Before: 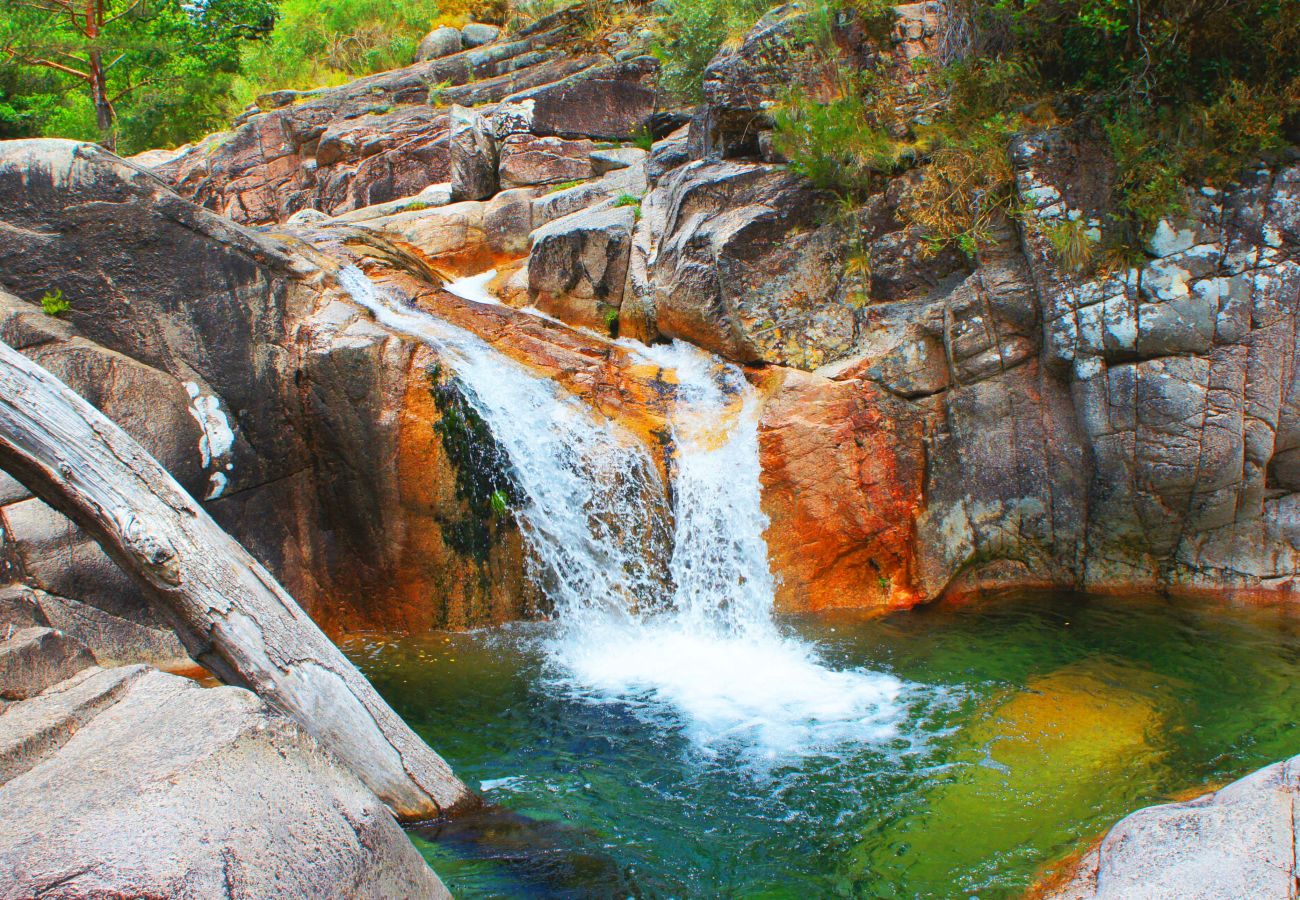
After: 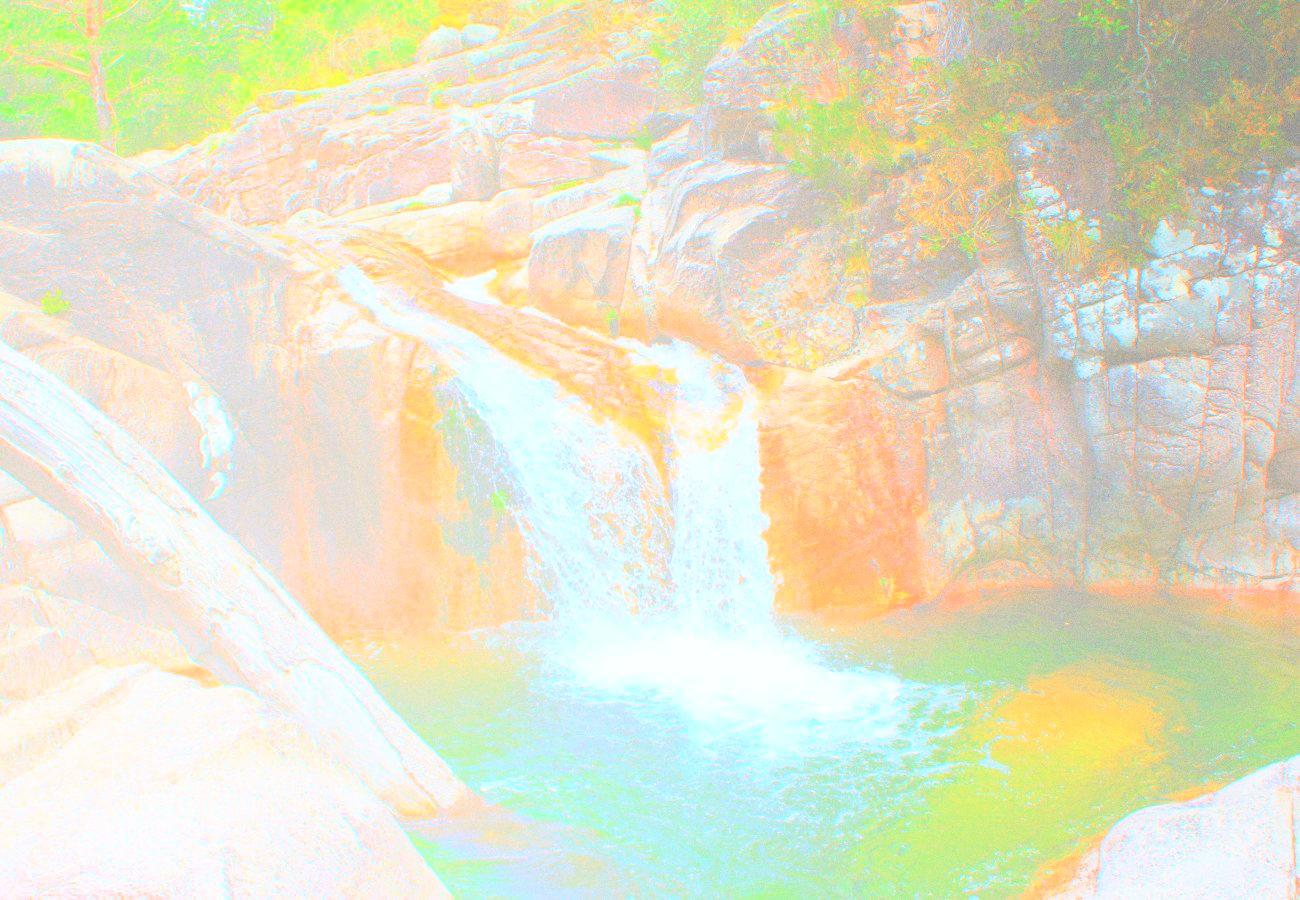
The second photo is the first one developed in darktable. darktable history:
grain: coarseness 0.09 ISO
bloom: size 70%, threshold 25%, strength 70%
